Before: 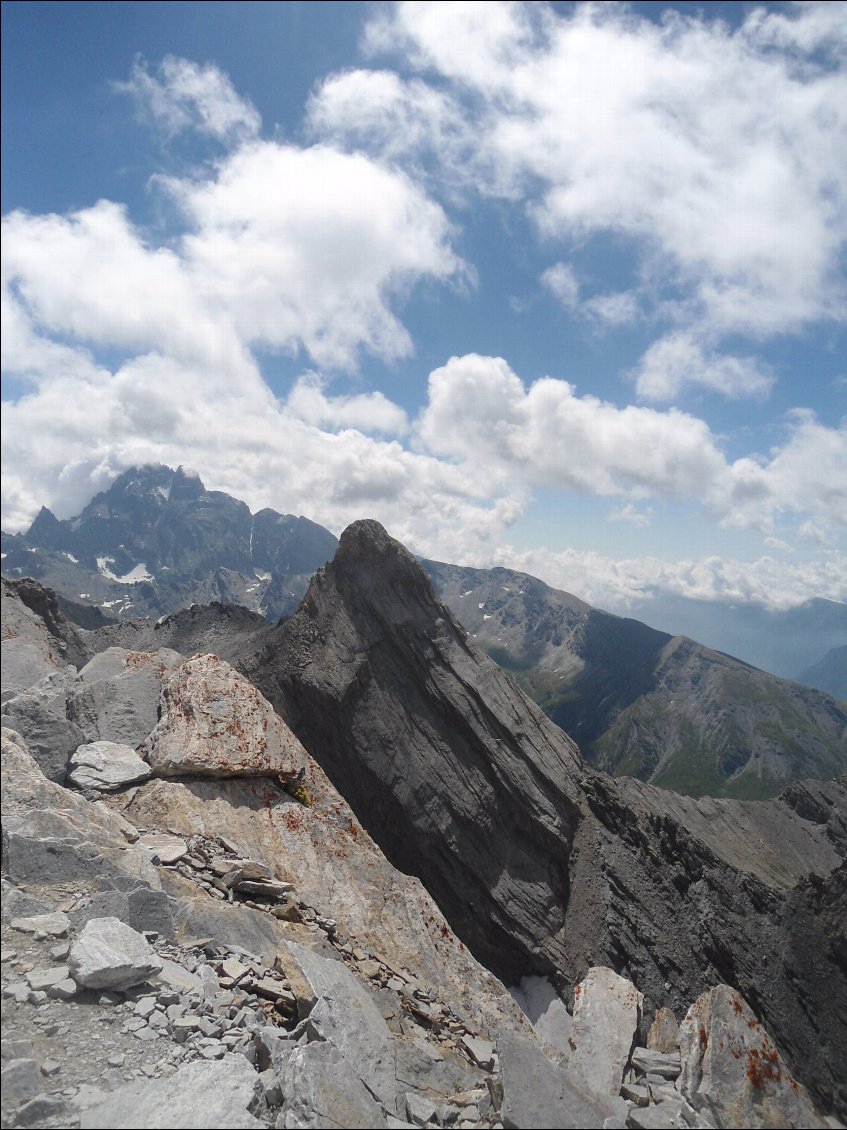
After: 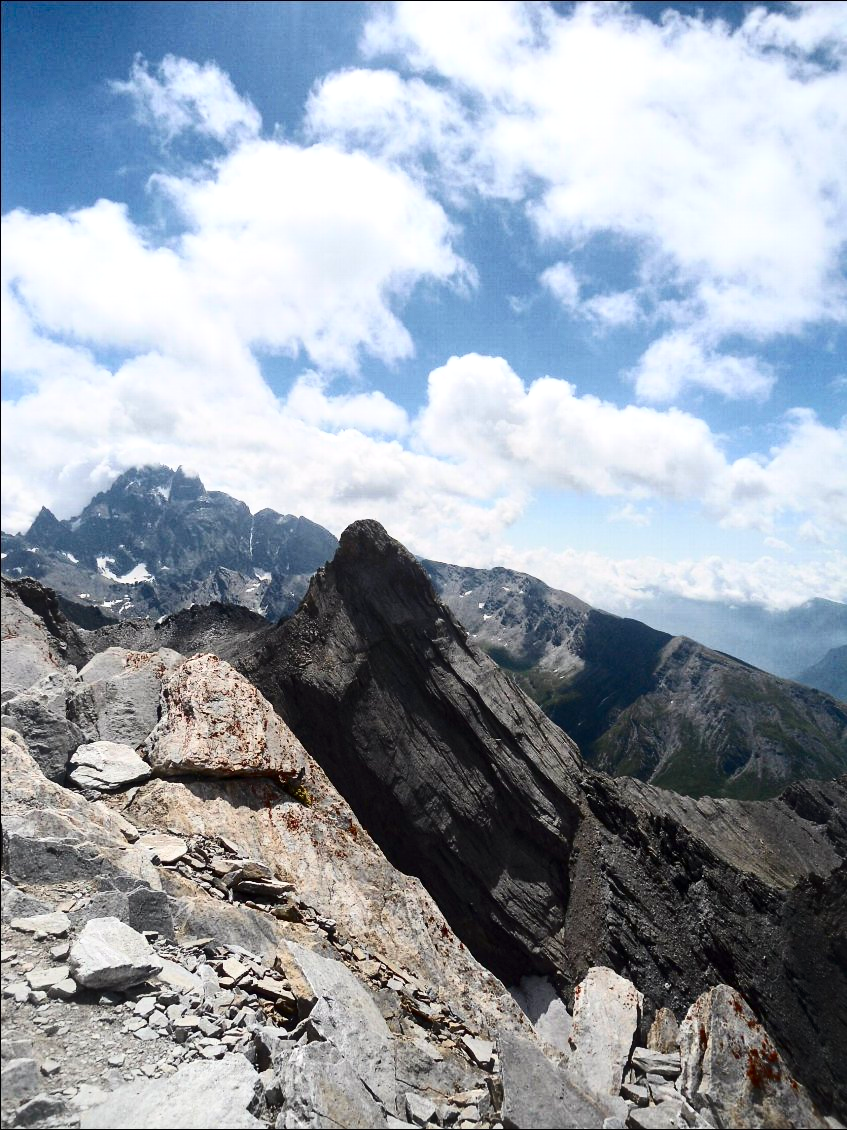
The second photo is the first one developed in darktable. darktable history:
contrast brightness saturation: contrast 0.41, brightness 0.042, saturation 0.249
local contrast: mode bilateral grid, contrast 25, coarseness 50, detail 123%, midtone range 0.2
